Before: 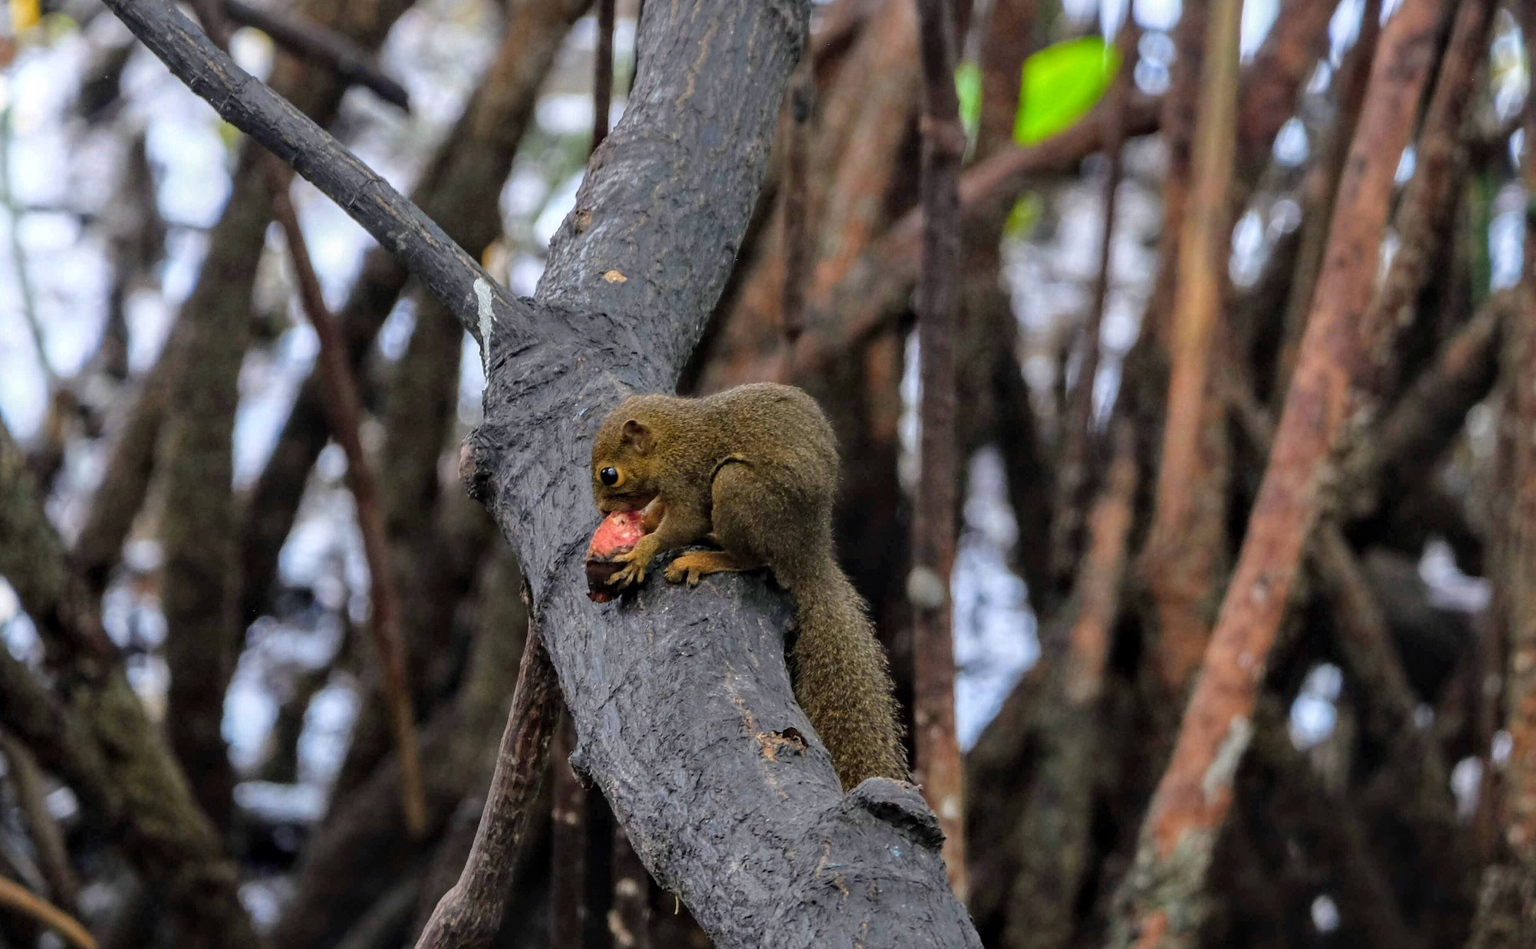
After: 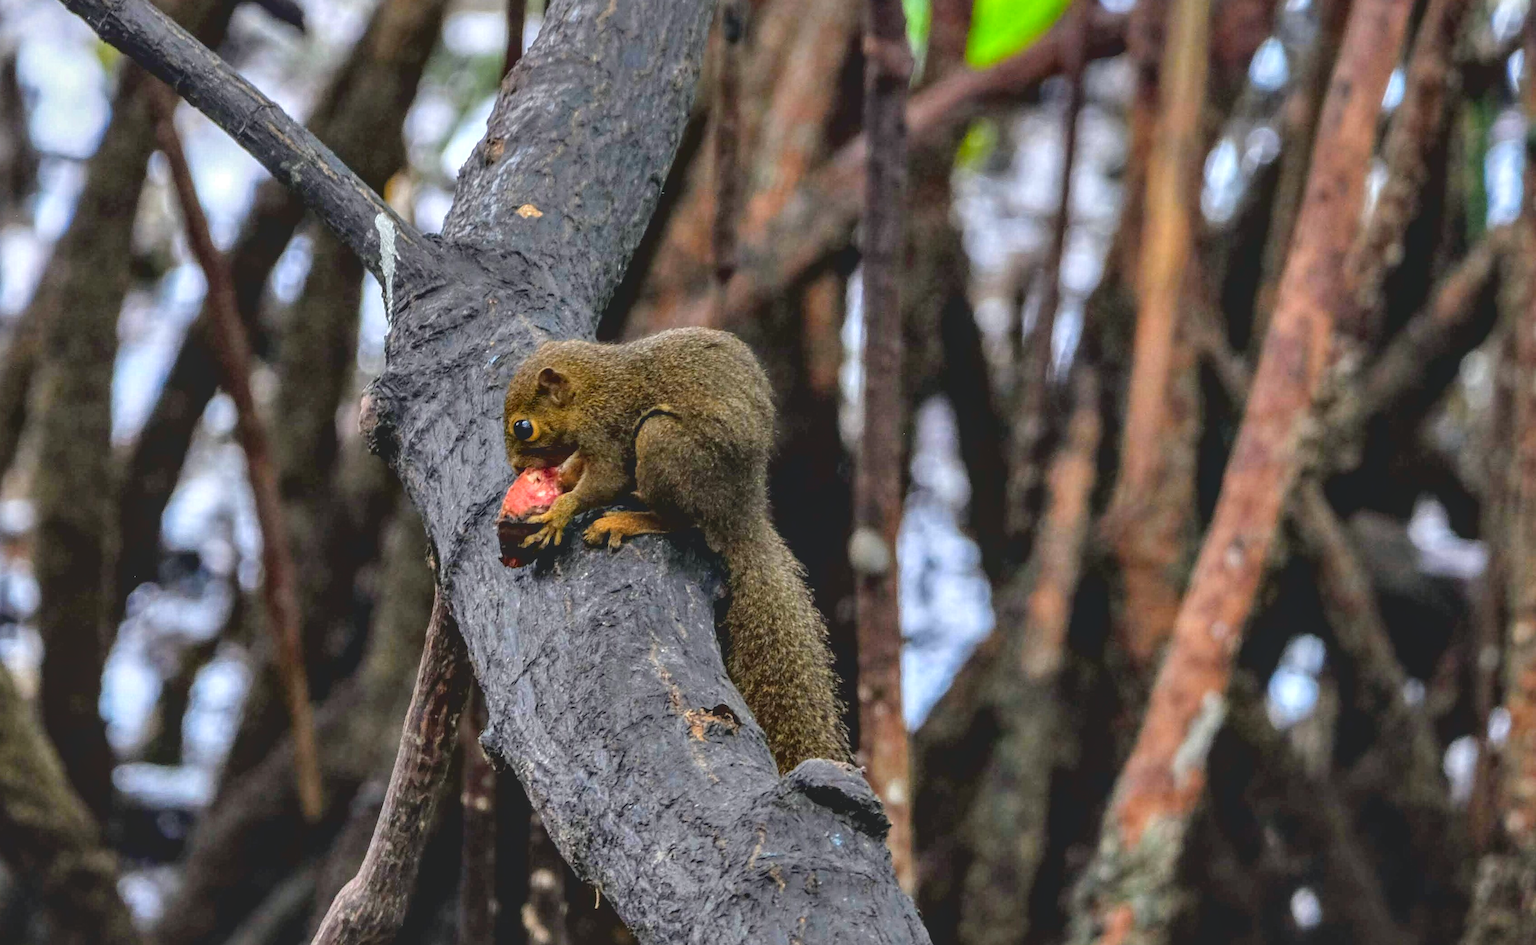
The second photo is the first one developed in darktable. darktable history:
local contrast: on, module defaults
crop and rotate: left 8.522%, top 8.811%
contrast brightness saturation: contrast -0.292
contrast equalizer: octaves 7, y [[0.6 ×6], [0.55 ×6], [0 ×6], [0 ×6], [0 ×6]]
